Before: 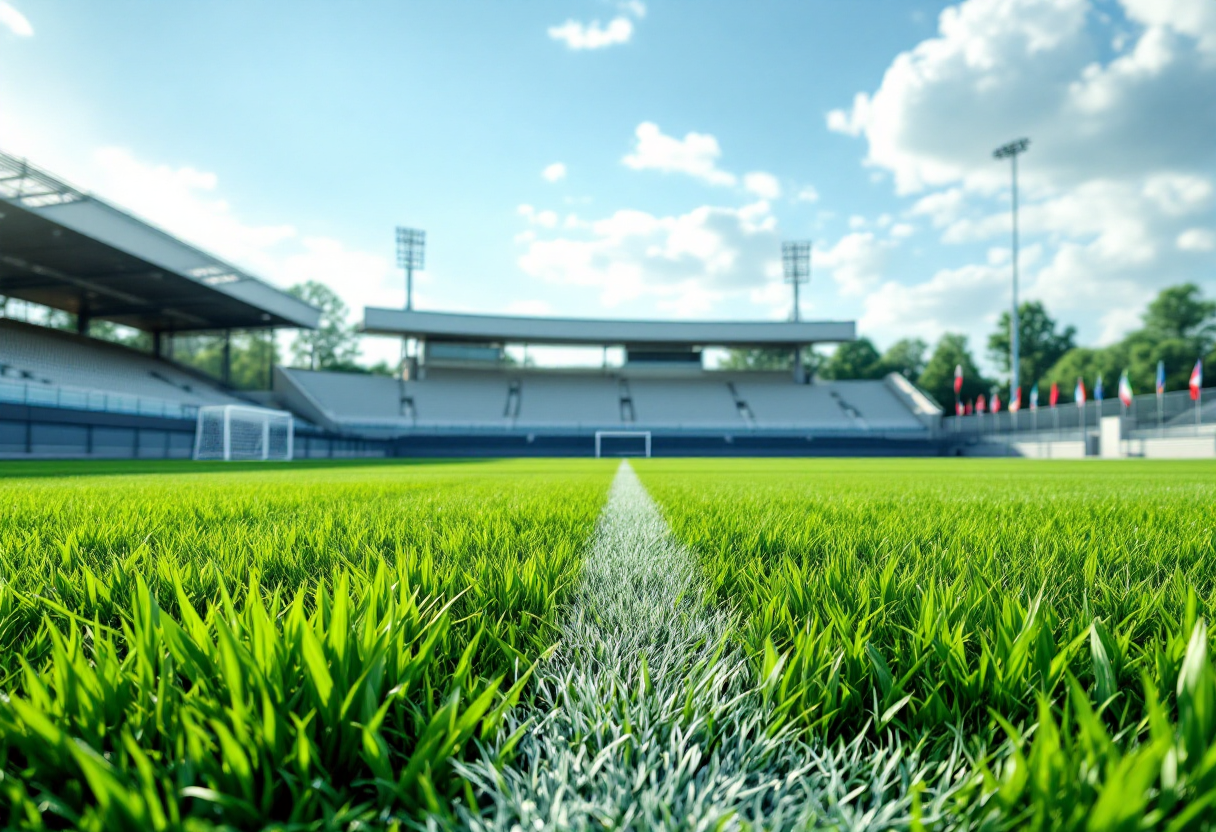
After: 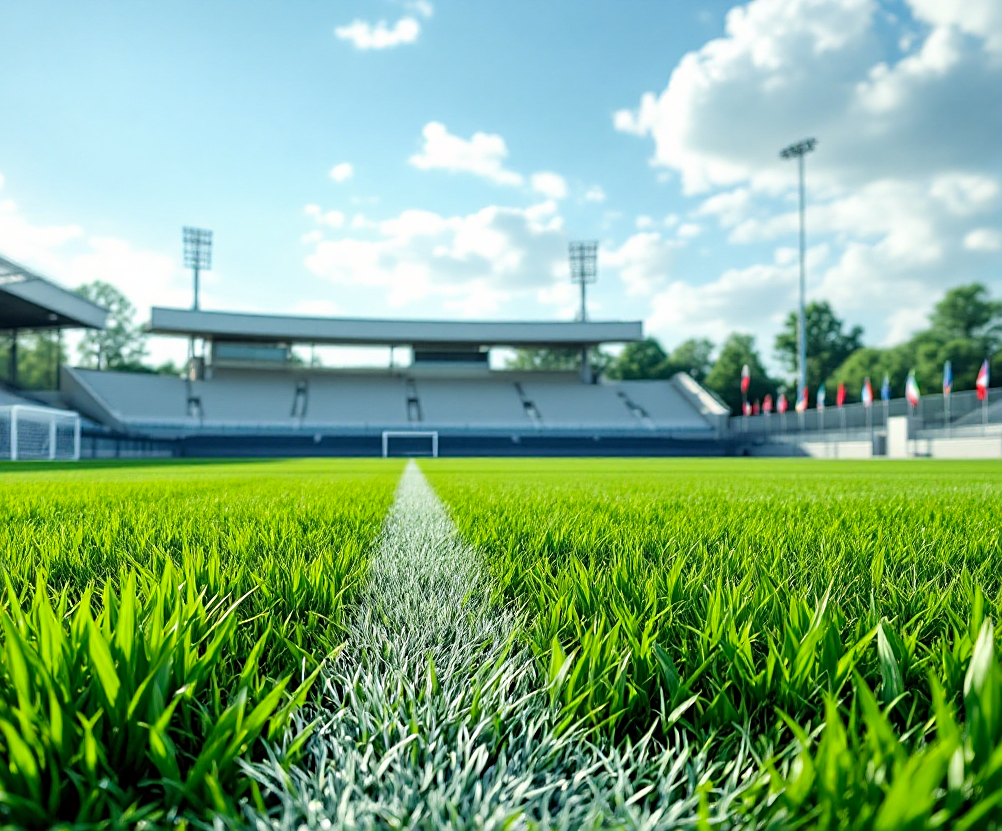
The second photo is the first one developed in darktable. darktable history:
vibrance: on, module defaults
crop: left 17.582%, bottom 0.031%
sharpen: on, module defaults
